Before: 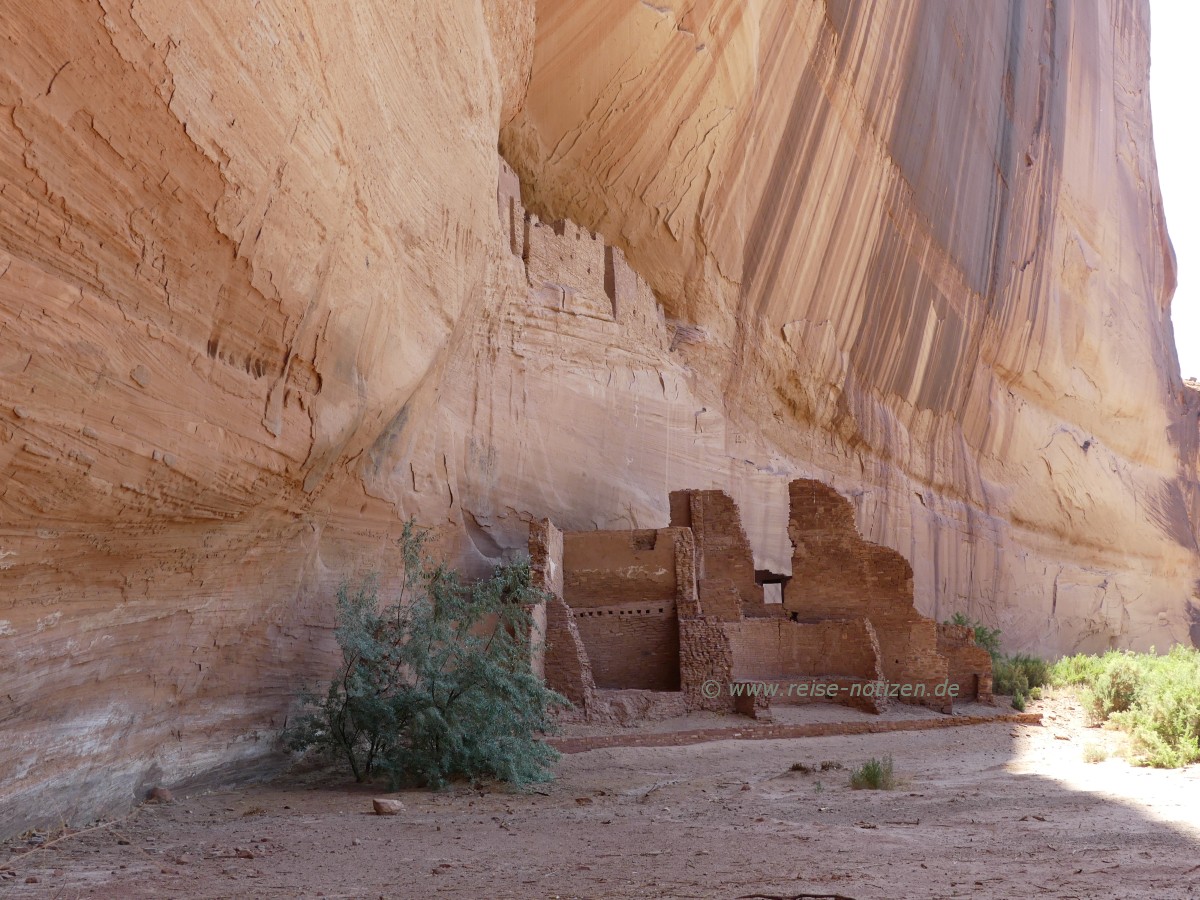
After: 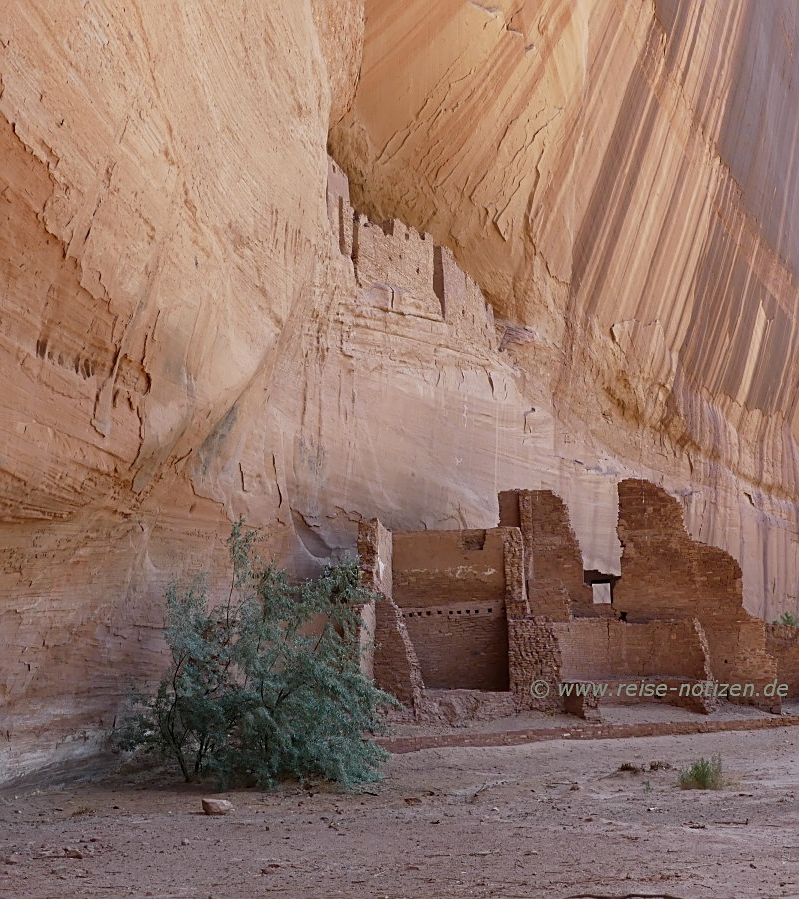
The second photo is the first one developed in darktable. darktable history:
sharpen: on, module defaults
crop and rotate: left 14.292%, right 19.041%
